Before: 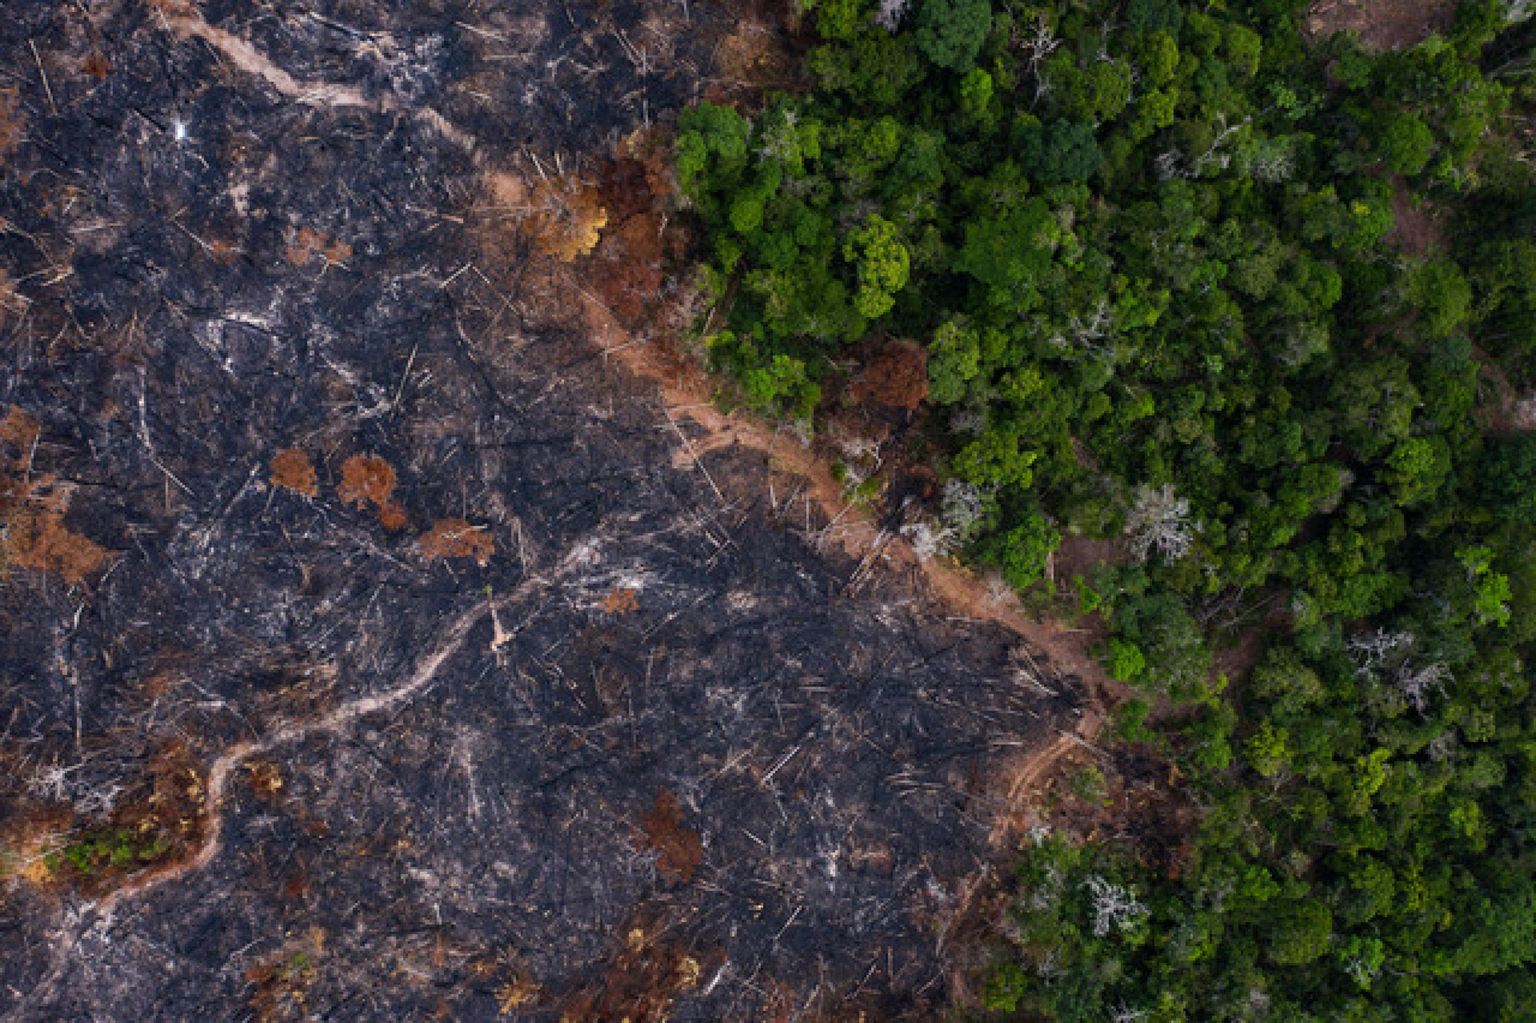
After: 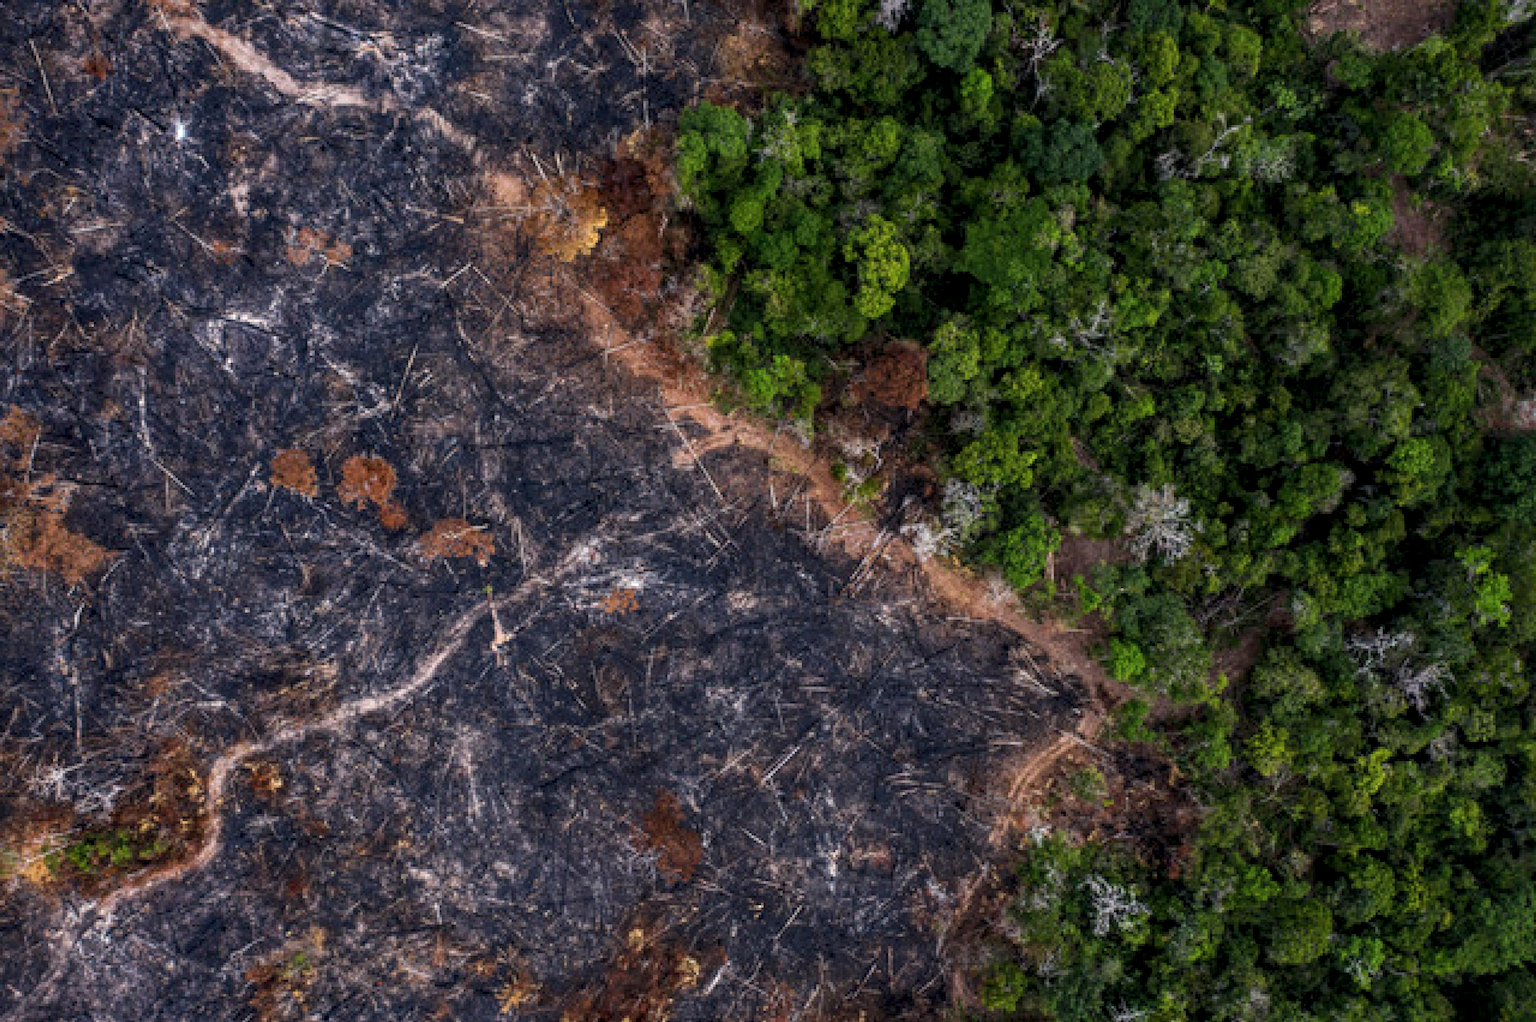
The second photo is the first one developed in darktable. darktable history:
local contrast: highlights 93%, shadows 84%, detail 160%, midtone range 0.2
tone curve: curves: ch0 [(0, 0) (0.003, 0.003) (0.011, 0.011) (0.025, 0.025) (0.044, 0.045) (0.069, 0.07) (0.1, 0.101) (0.136, 0.138) (0.177, 0.18) (0.224, 0.228) (0.277, 0.281) (0.335, 0.34) (0.399, 0.405) (0.468, 0.475) (0.543, 0.551) (0.623, 0.633) (0.709, 0.72) (0.801, 0.813) (0.898, 0.907) (1, 1)], color space Lab, linked channels, preserve colors none
vignetting: fall-off start 100.19%, saturation -0.003, unbound false
